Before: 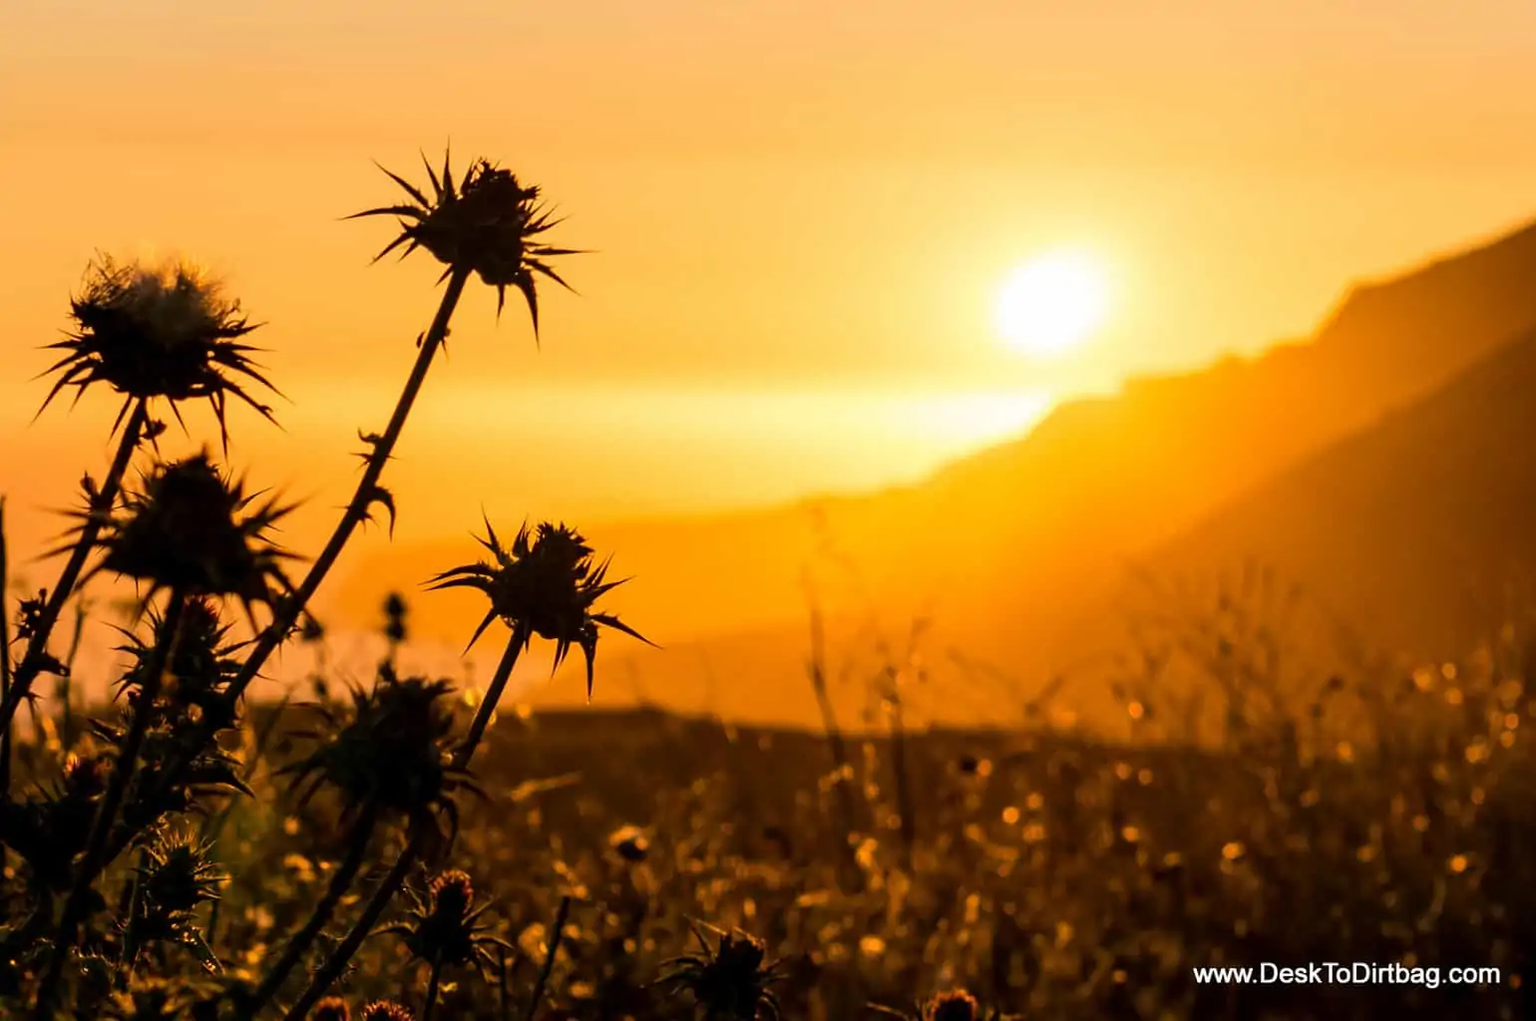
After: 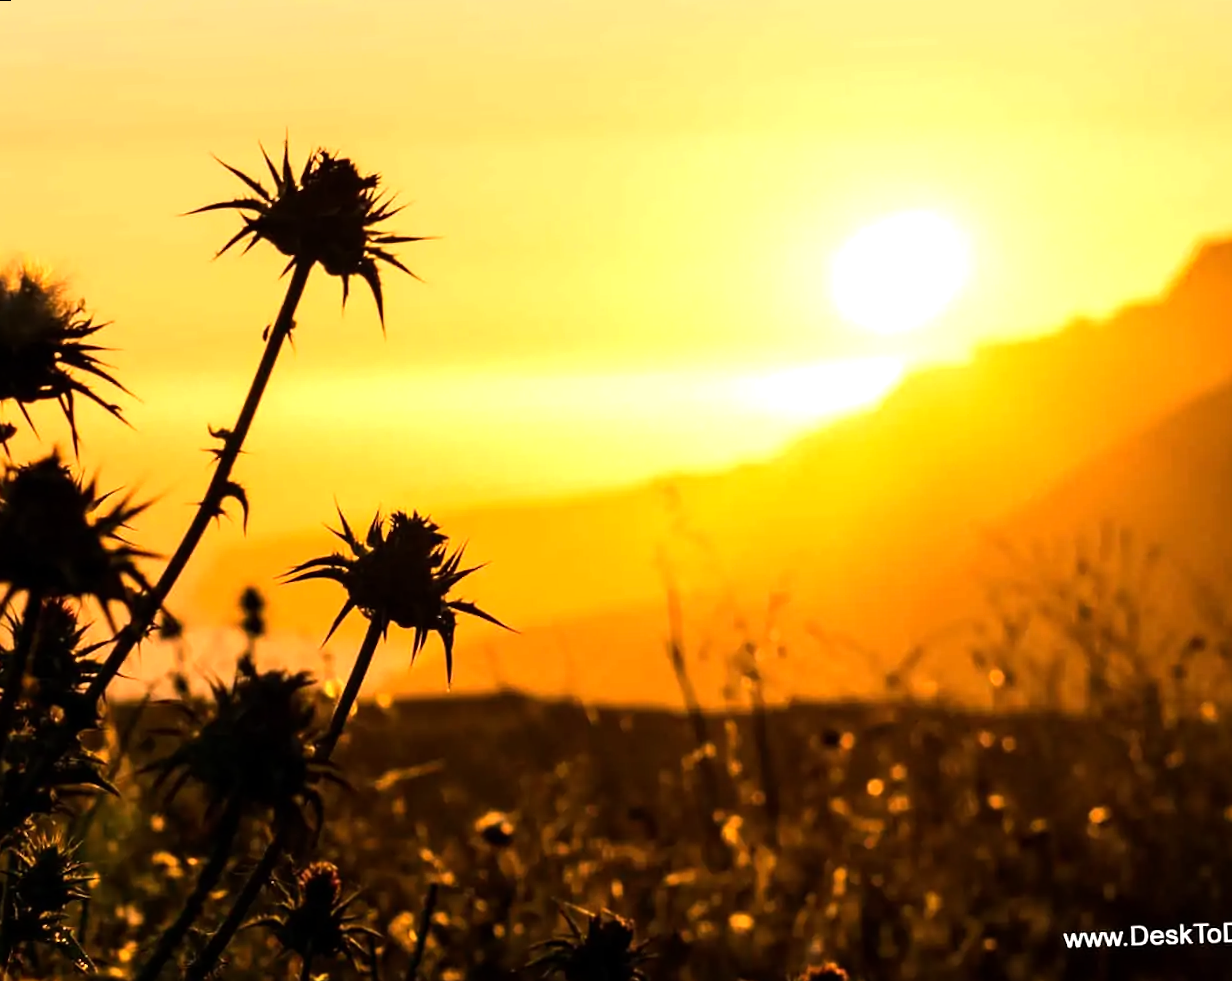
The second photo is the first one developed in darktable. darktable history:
tone equalizer: -8 EV -0.75 EV, -7 EV -0.7 EV, -6 EV -0.6 EV, -5 EV -0.4 EV, -3 EV 0.4 EV, -2 EV 0.6 EV, -1 EV 0.7 EV, +0 EV 0.75 EV, edges refinement/feathering 500, mask exposure compensation -1.57 EV, preserve details no
rotate and perspective: rotation -2.12°, lens shift (vertical) 0.009, lens shift (horizontal) -0.008, automatic cropping original format, crop left 0.036, crop right 0.964, crop top 0.05, crop bottom 0.959
crop: left 7.598%, right 7.873%
